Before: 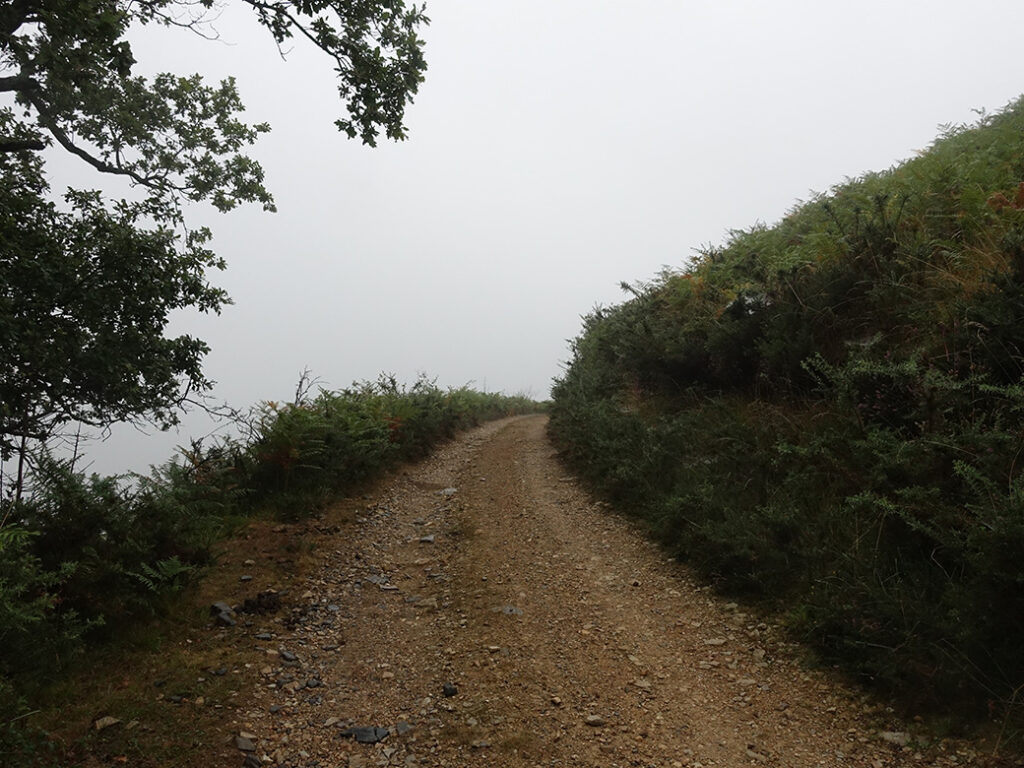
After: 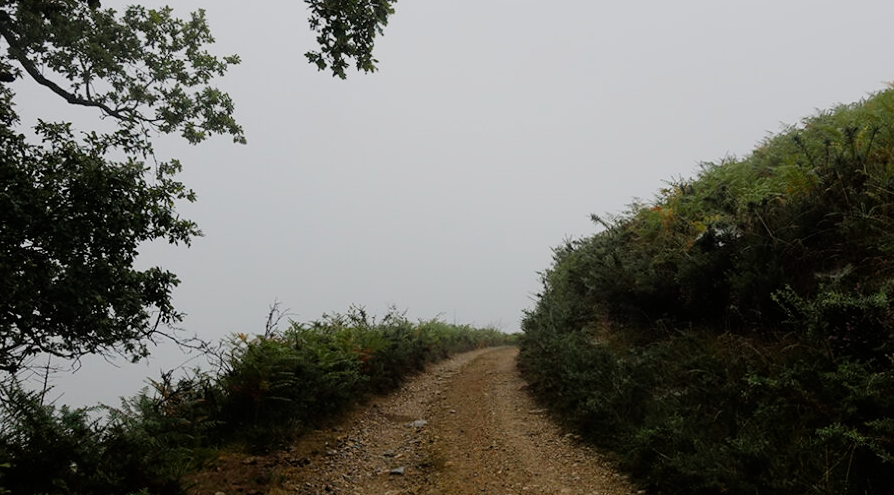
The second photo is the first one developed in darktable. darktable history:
color balance: output saturation 120%
crop: left 3.015%, top 8.969%, right 9.647%, bottom 26.457%
filmic rgb: black relative exposure -7.65 EV, white relative exposure 4.56 EV, hardness 3.61
